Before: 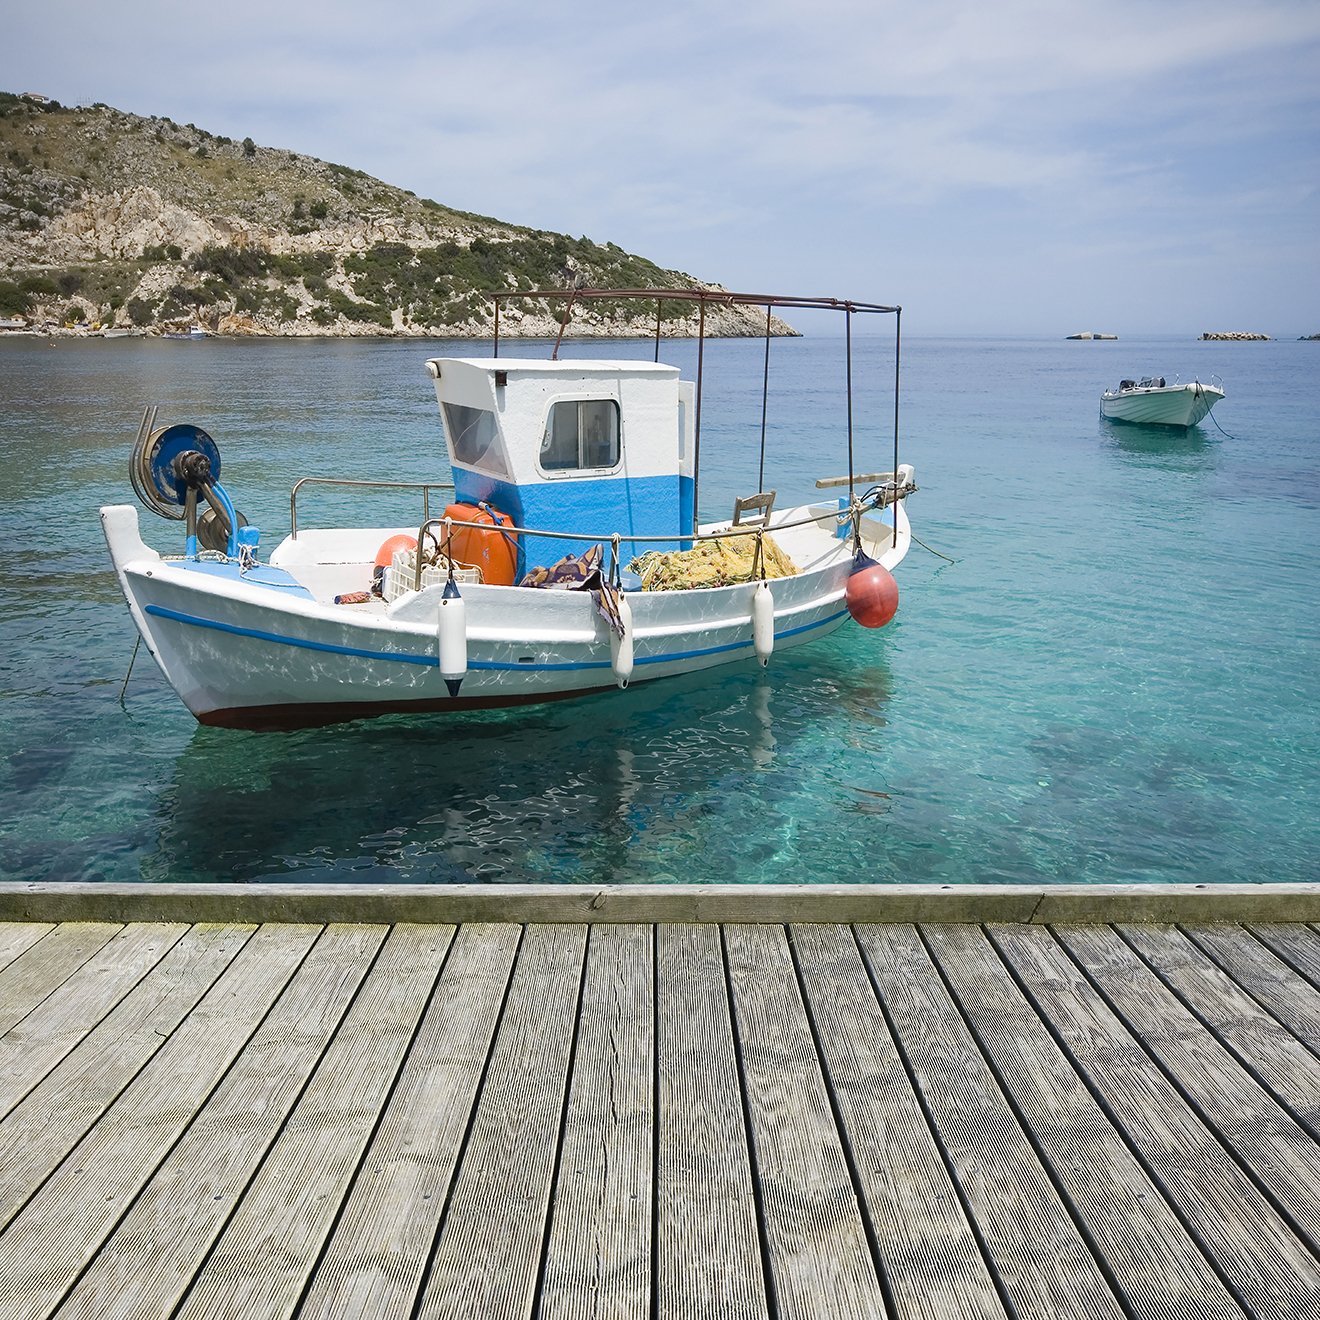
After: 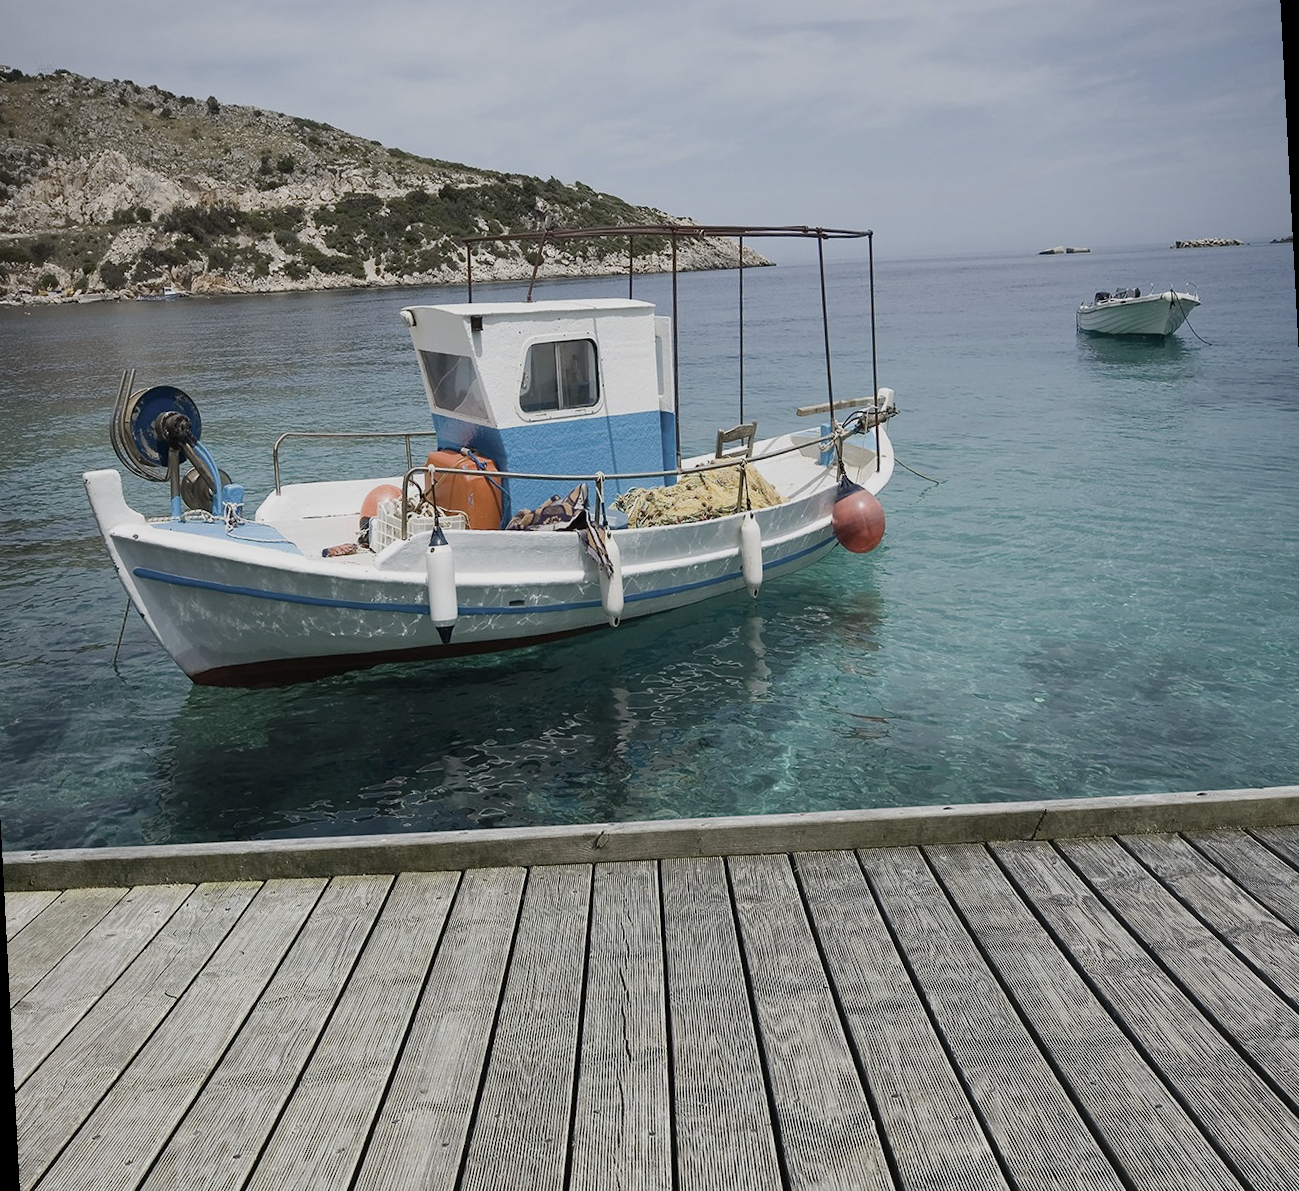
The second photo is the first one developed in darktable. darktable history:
exposure: exposure -0.462 EV, compensate highlight preservation false
rotate and perspective: rotation -3°, crop left 0.031, crop right 0.968, crop top 0.07, crop bottom 0.93
contrast brightness saturation: contrast 0.1, saturation -0.36
